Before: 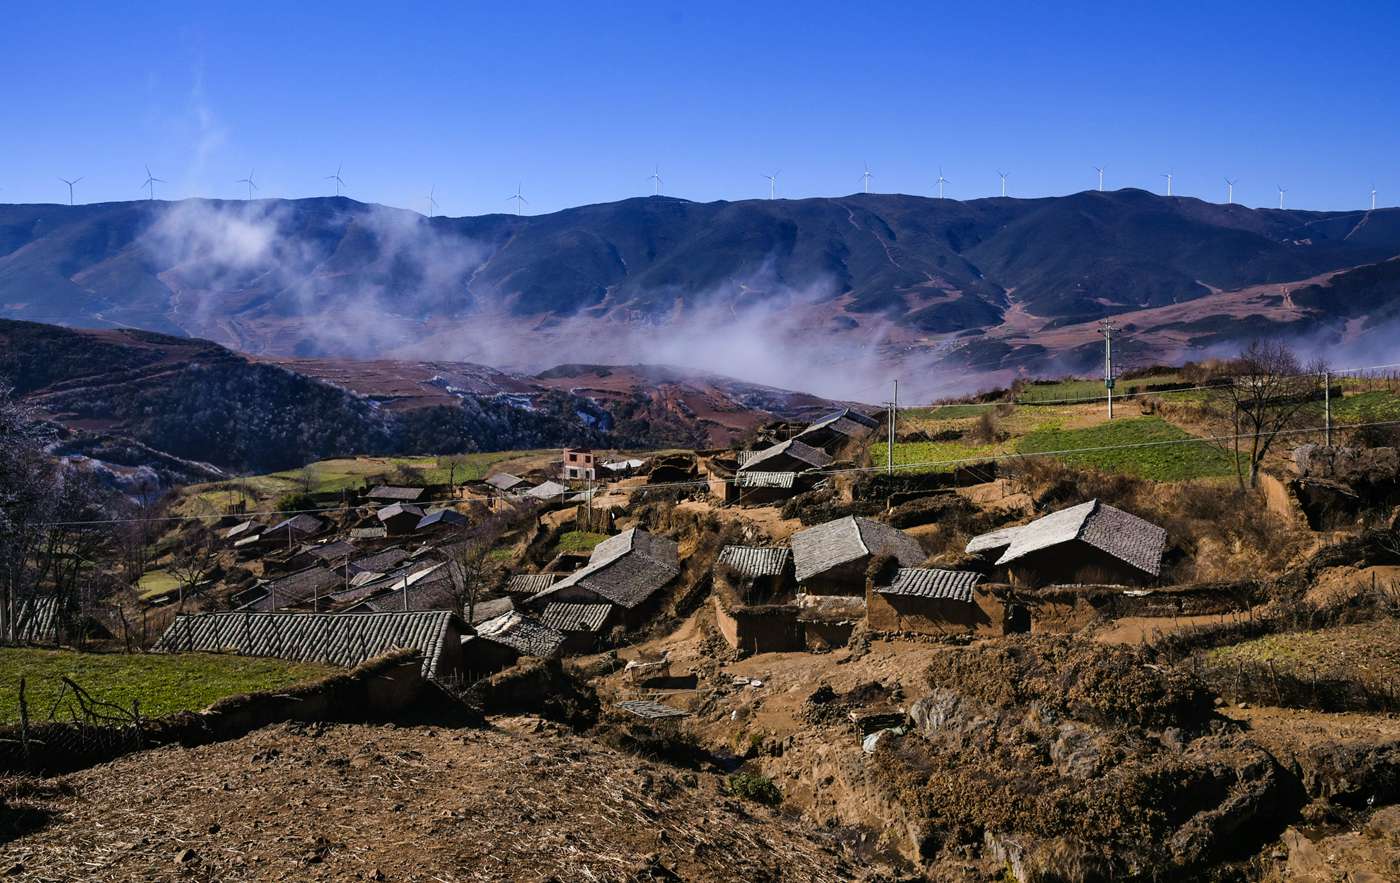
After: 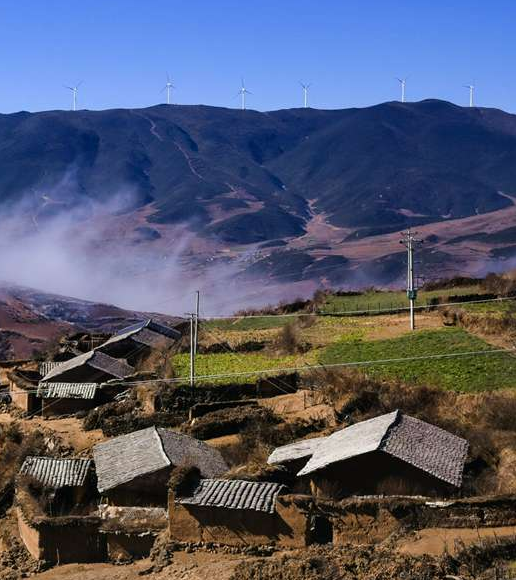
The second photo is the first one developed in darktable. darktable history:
crop and rotate: left 49.861%, top 10.099%, right 13.229%, bottom 24.105%
